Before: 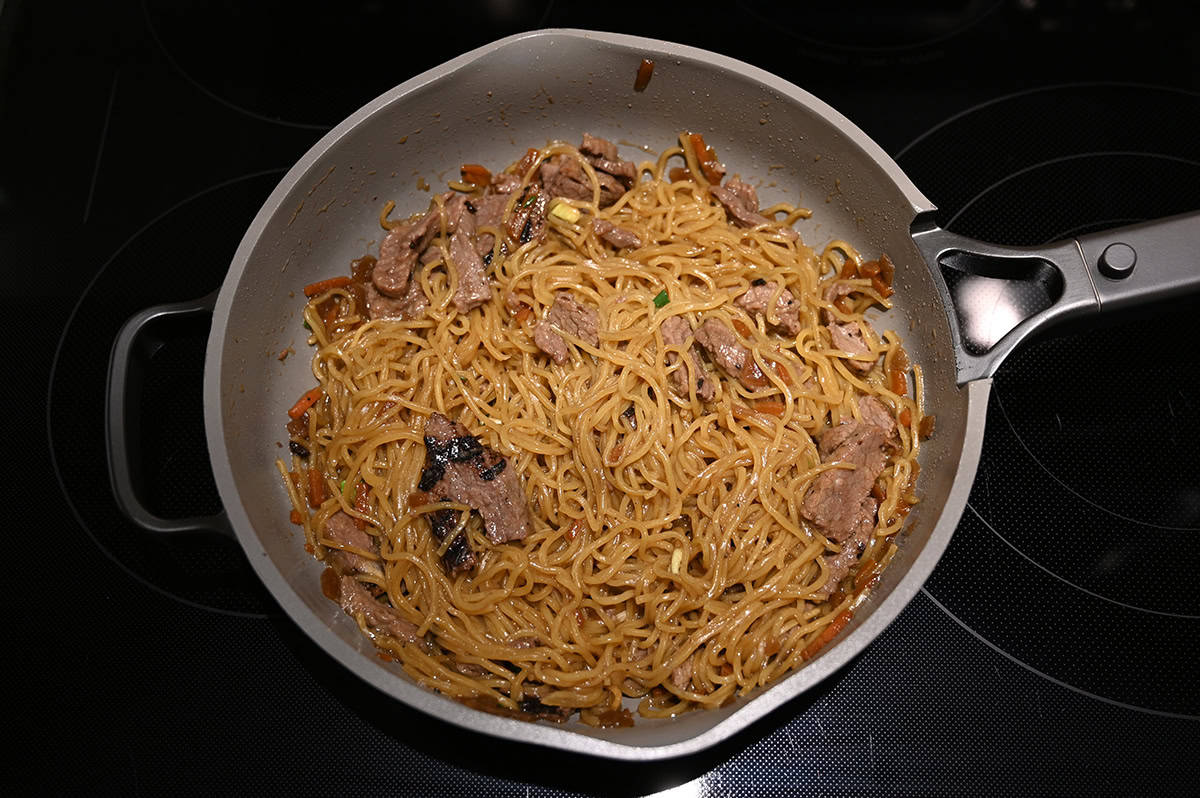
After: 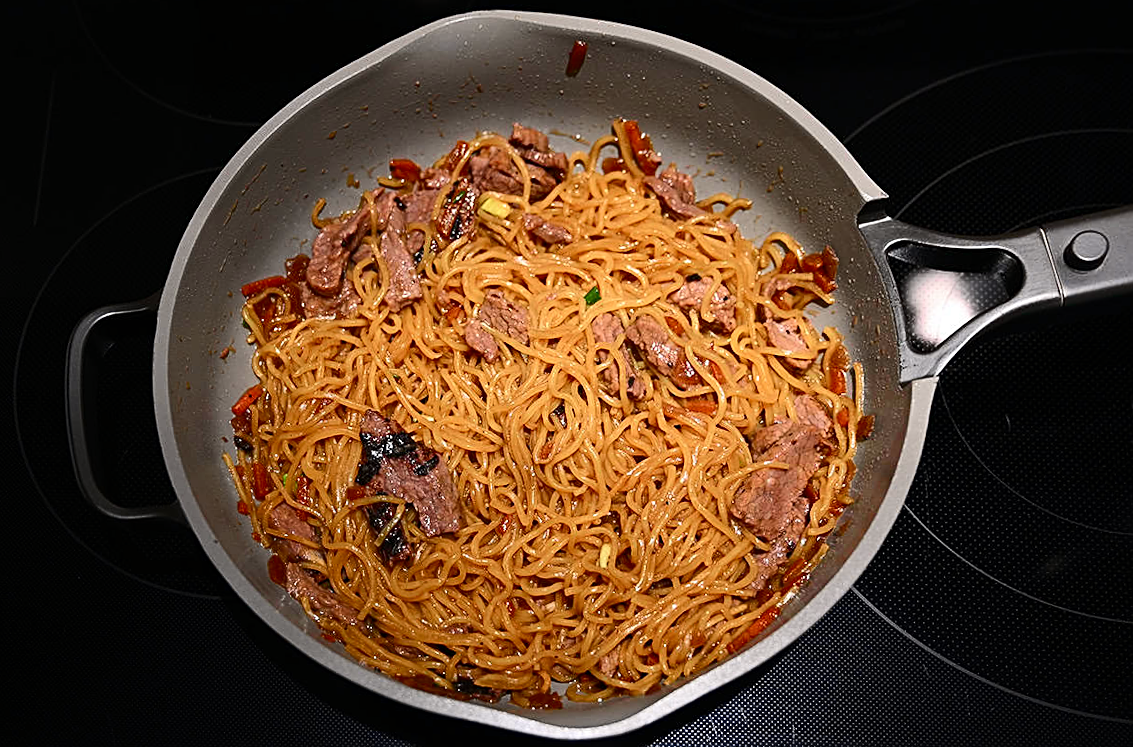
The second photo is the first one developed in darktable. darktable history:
rotate and perspective: rotation 0.062°, lens shift (vertical) 0.115, lens shift (horizontal) -0.133, crop left 0.047, crop right 0.94, crop top 0.061, crop bottom 0.94
tone curve: curves: ch0 [(0, 0) (0.126, 0.086) (0.338, 0.307) (0.494, 0.531) (0.703, 0.762) (1, 1)]; ch1 [(0, 0) (0.346, 0.324) (0.45, 0.426) (0.5, 0.5) (0.522, 0.517) (0.55, 0.578) (1, 1)]; ch2 [(0, 0) (0.44, 0.424) (0.501, 0.499) (0.554, 0.554) (0.622, 0.667) (0.707, 0.746) (1, 1)], color space Lab, independent channels, preserve colors none
sharpen: on, module defaults
white balance: red 1, blue 1
